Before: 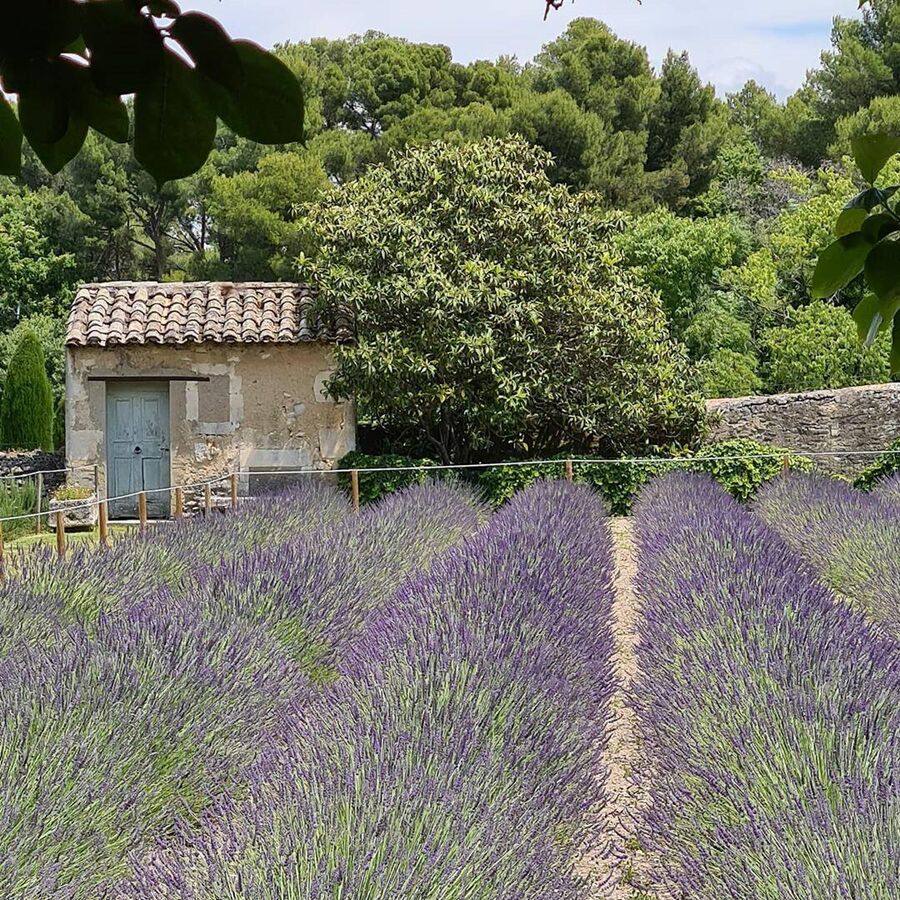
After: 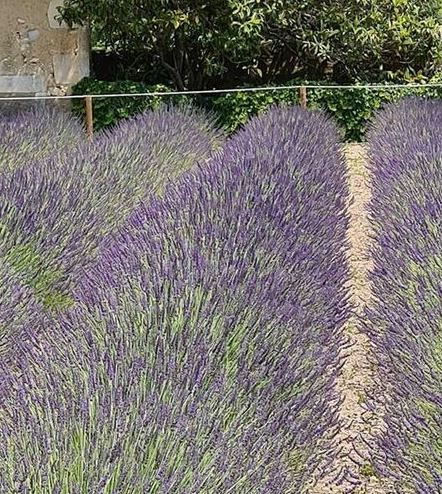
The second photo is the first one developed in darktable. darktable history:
crop: left 29.643%, top 41.609%, right 21.2%, bottom 3.489%
